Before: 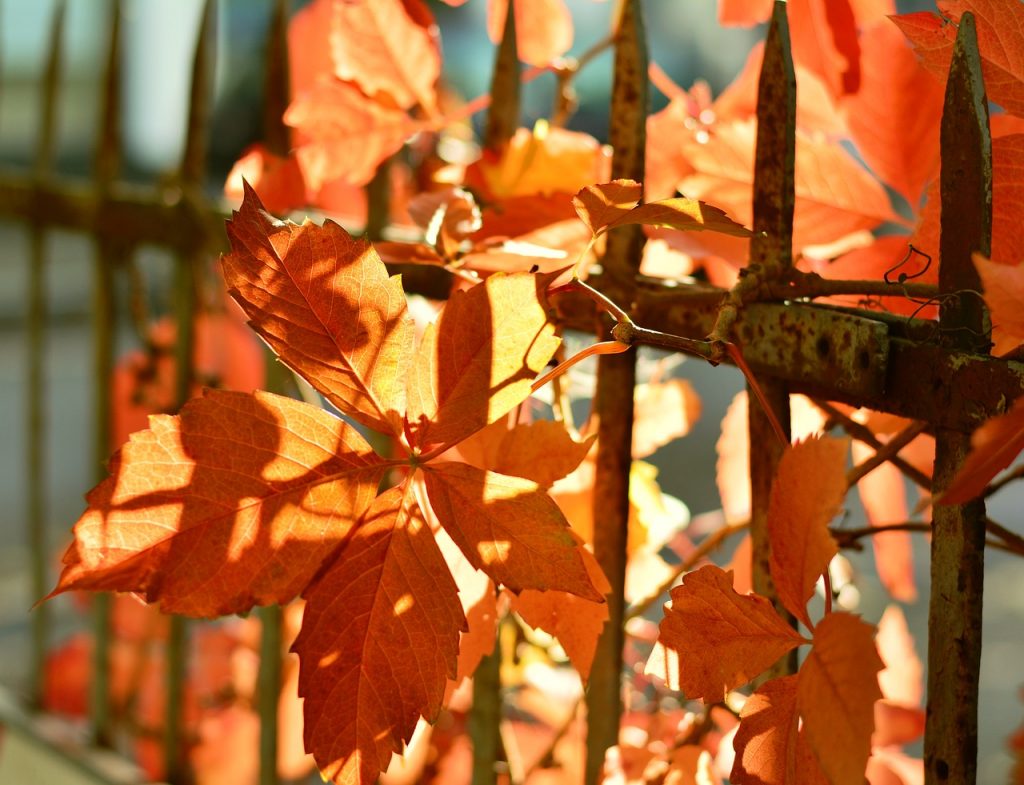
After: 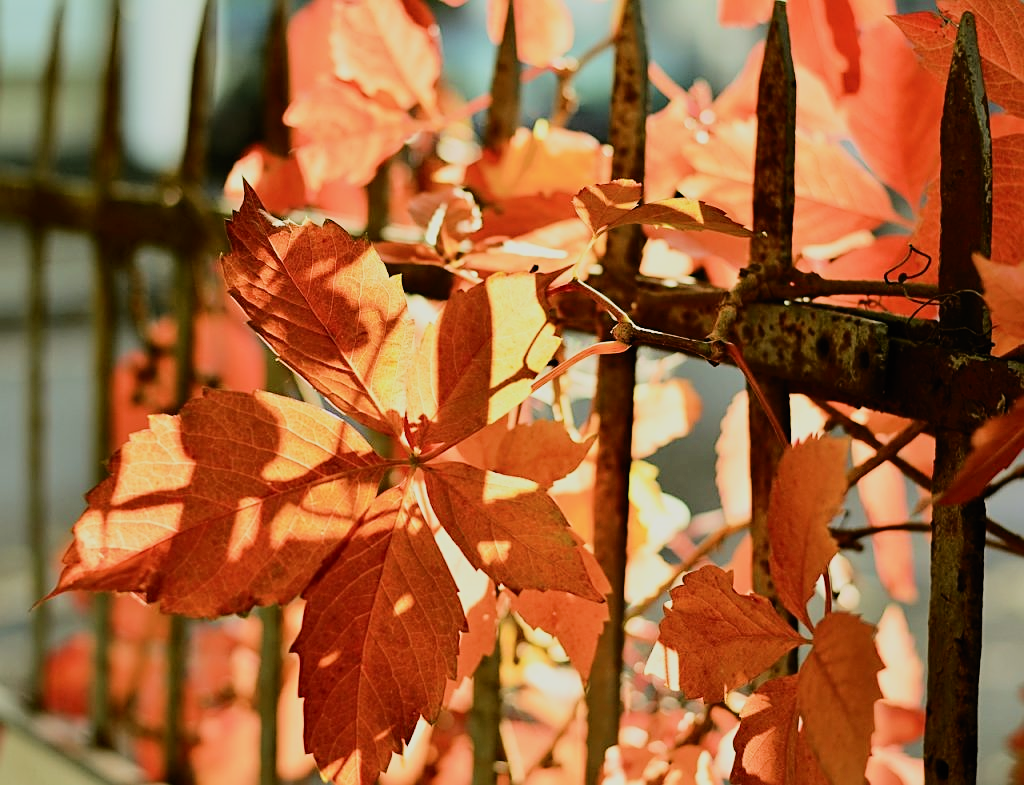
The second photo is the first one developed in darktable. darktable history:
sharpen: on, module defaults
filmic rgb: black relative exposure -6.92 EV, white relative exposure 5.68 EV, hardness 2.86
tone curve: curves: ch0 [(0, 0) (0.003, 0.008) (0.011, 0.017) (0.025, 0.027) (0.044, 0.043) (0.069, 0.059) (0.1, 0.086) (0.136, 0.112) (0.177, 0.152) (0.224, 0.203) (0.277, 0.277) (0.335, 0.346) (0.399, 0.439) (0.468, 0.527) (0.543, 0.613) (0.623, 0.693) (0.709, 0.787) (0.801, 0.863) (0.898, 0.927) (1, 1)], color space Lab, independent channels, preserve colors none
